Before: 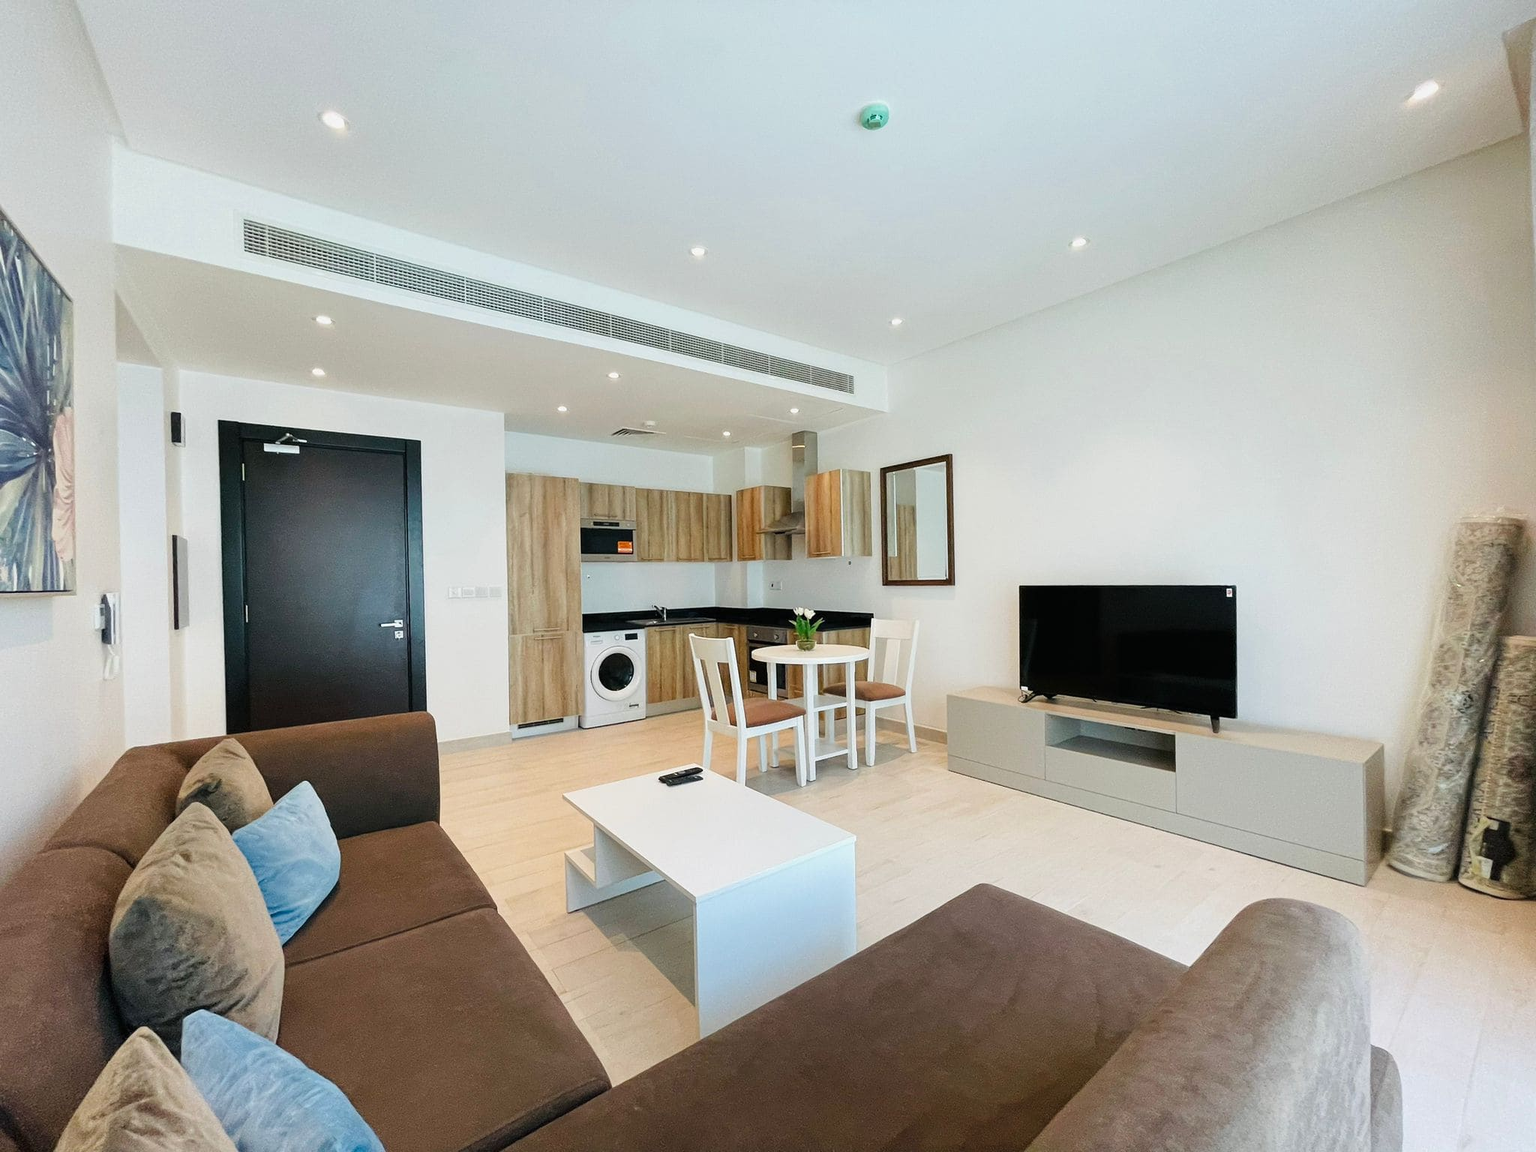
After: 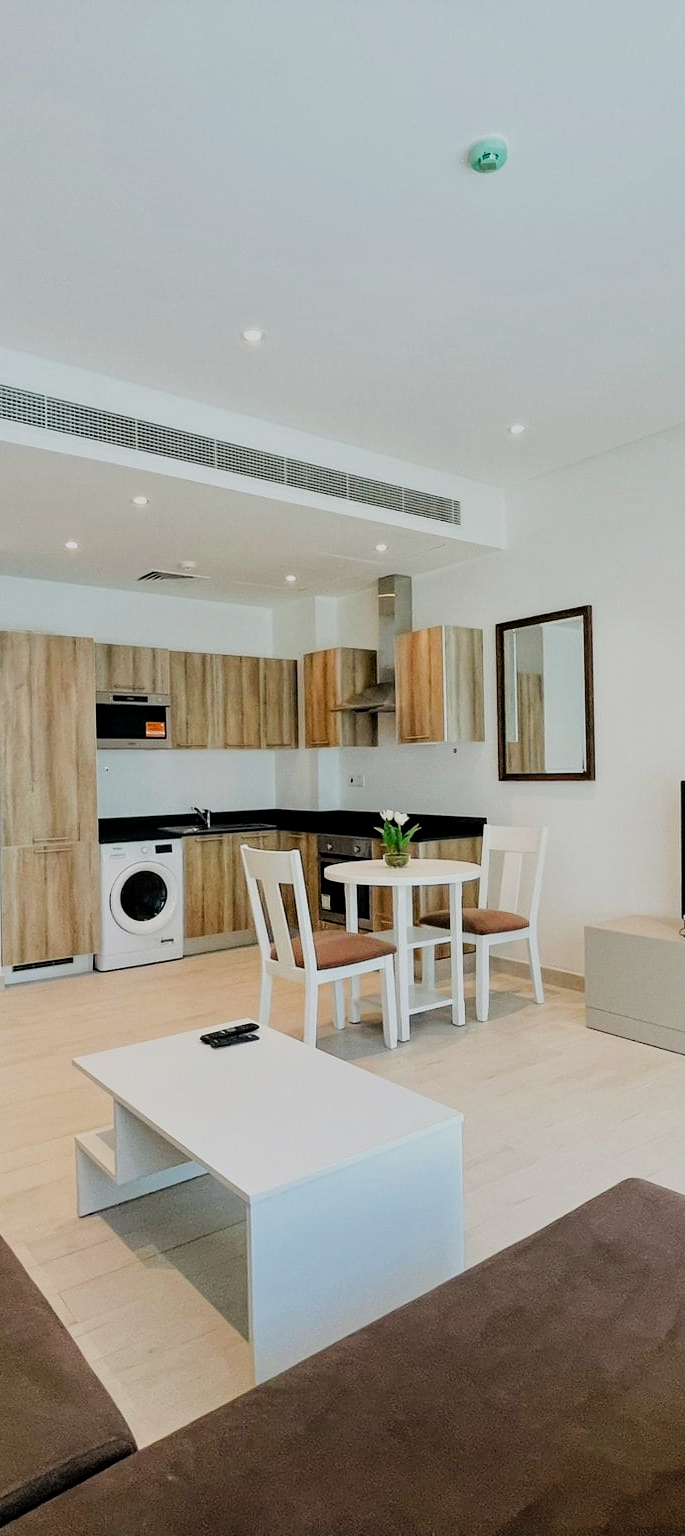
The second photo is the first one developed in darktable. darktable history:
contrast equalizer: y [[0.524, 0.538, 0.547, 0.548, 0.538, 0.524], [0.5 ×6], [0.5 ×6], [0 ×6], [0 ×6]]
filmic rgb: black relative exposure -7.65 EV, white relative exposure 4.56 EV, threshold -0.324 EV, transition 3.19 EV, structure ↔ texture 99.36%, hardness 3.61, enable highlight reconstruction true
tone equalizer: edges refinement/feathering 500, mask exposure compensation -1.57 EV, preserve details no
crop: left 33.107%, right 33.399%
